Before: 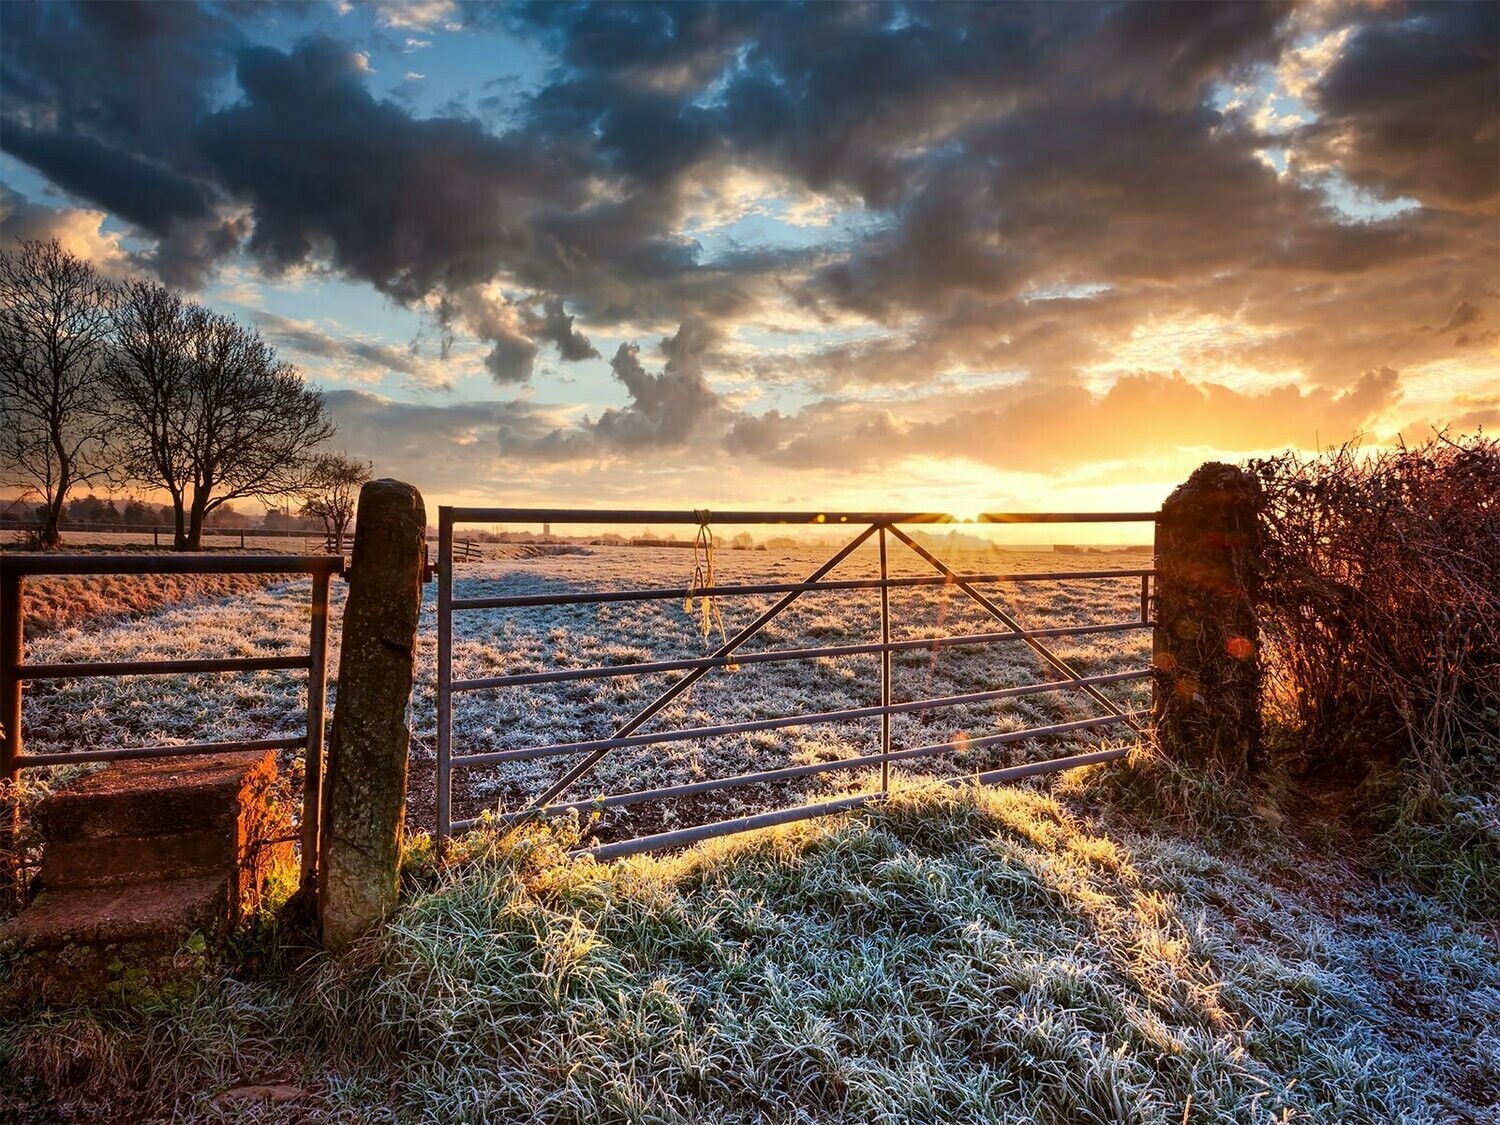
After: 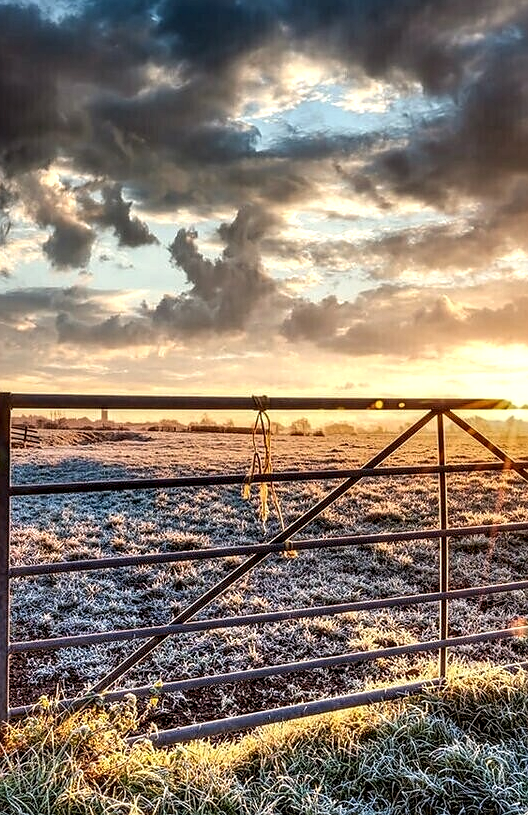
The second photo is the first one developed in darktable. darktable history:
local contrast: highlights 20%, shadows 70%, detail 170%
sharpen: radius 1
crop and rotate: left 29.476%, top 10.214%, right 35.32%, bottom 17.333%
